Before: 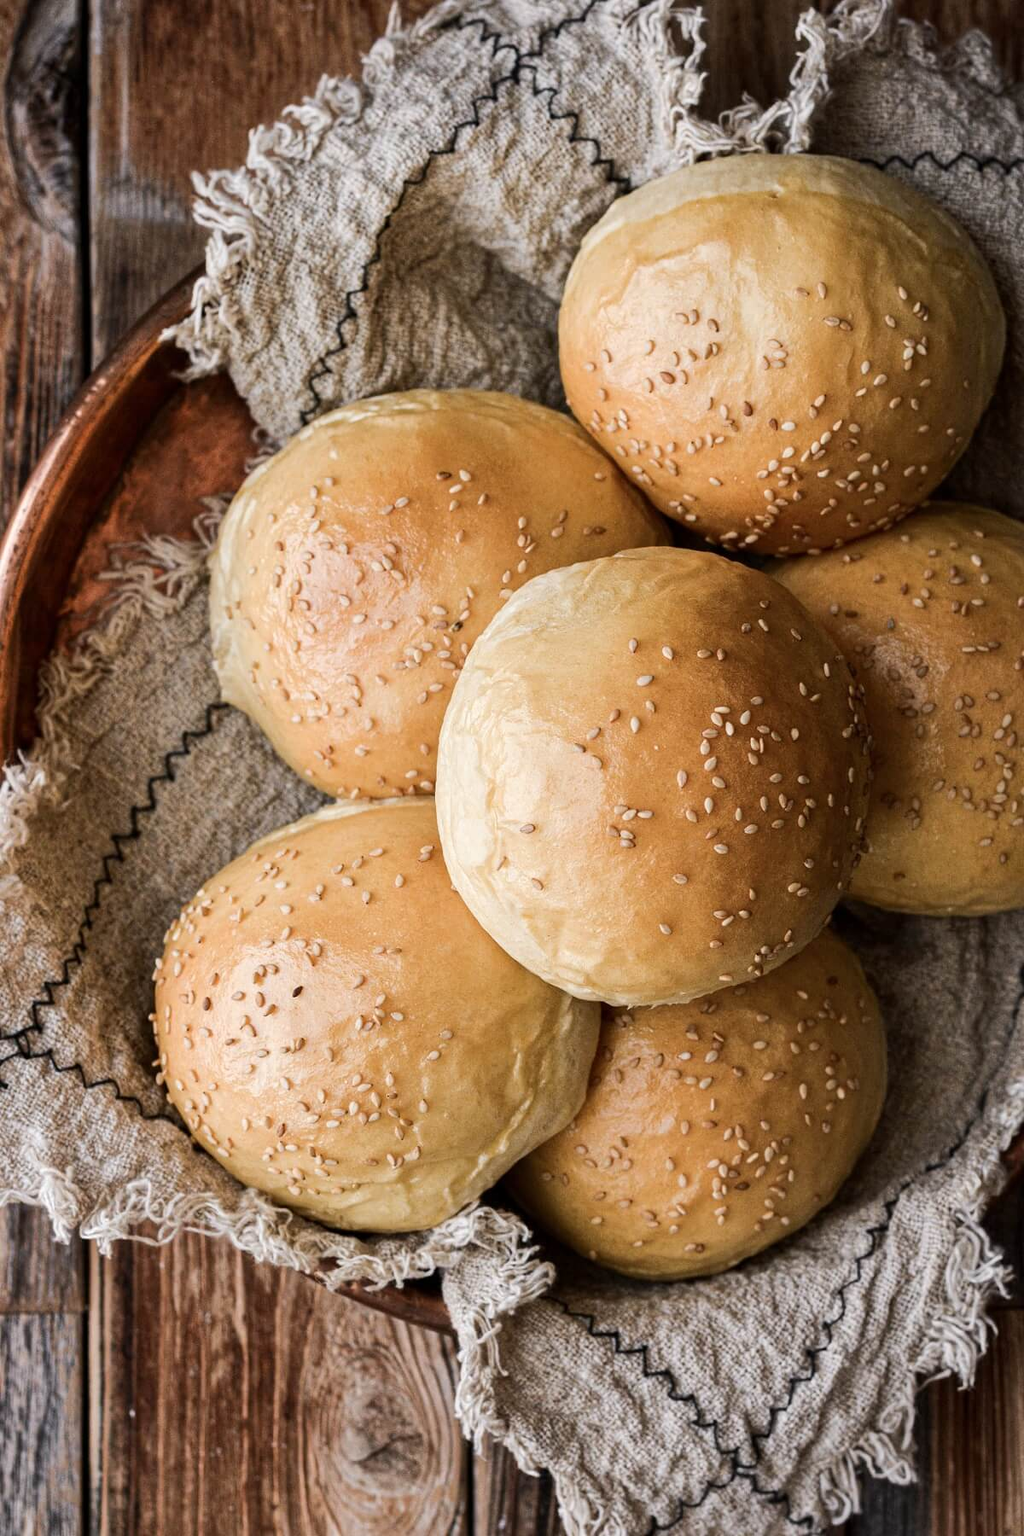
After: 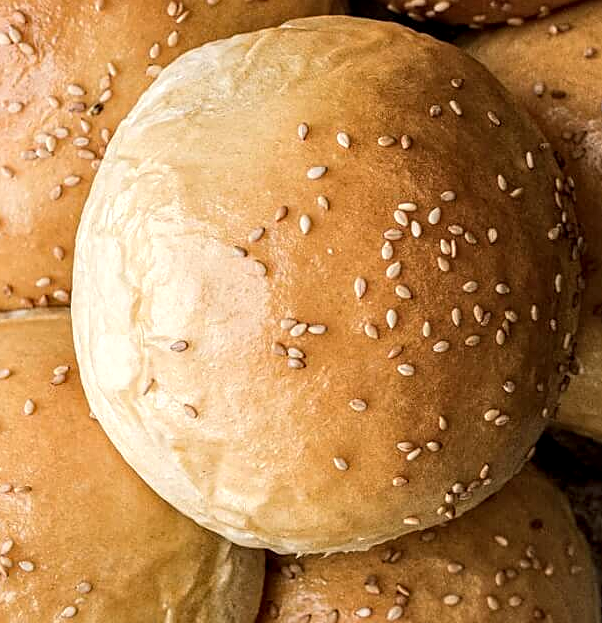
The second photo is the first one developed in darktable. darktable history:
crop: left 36.607%, top 34.735%, right 13.146%, bottom 30.611%
color balance: mode lift, gamma, gain (sRGB)
white balance: emerald 1
sharpen: on, module defaults
local contrast: highlights 61%, detail 143%, midtone range 0.428
rotate and perspective: crop left 0, crop top 0
contrast brightness saturation: contrast 0.03, brightness 0.06, saturation 0.13
